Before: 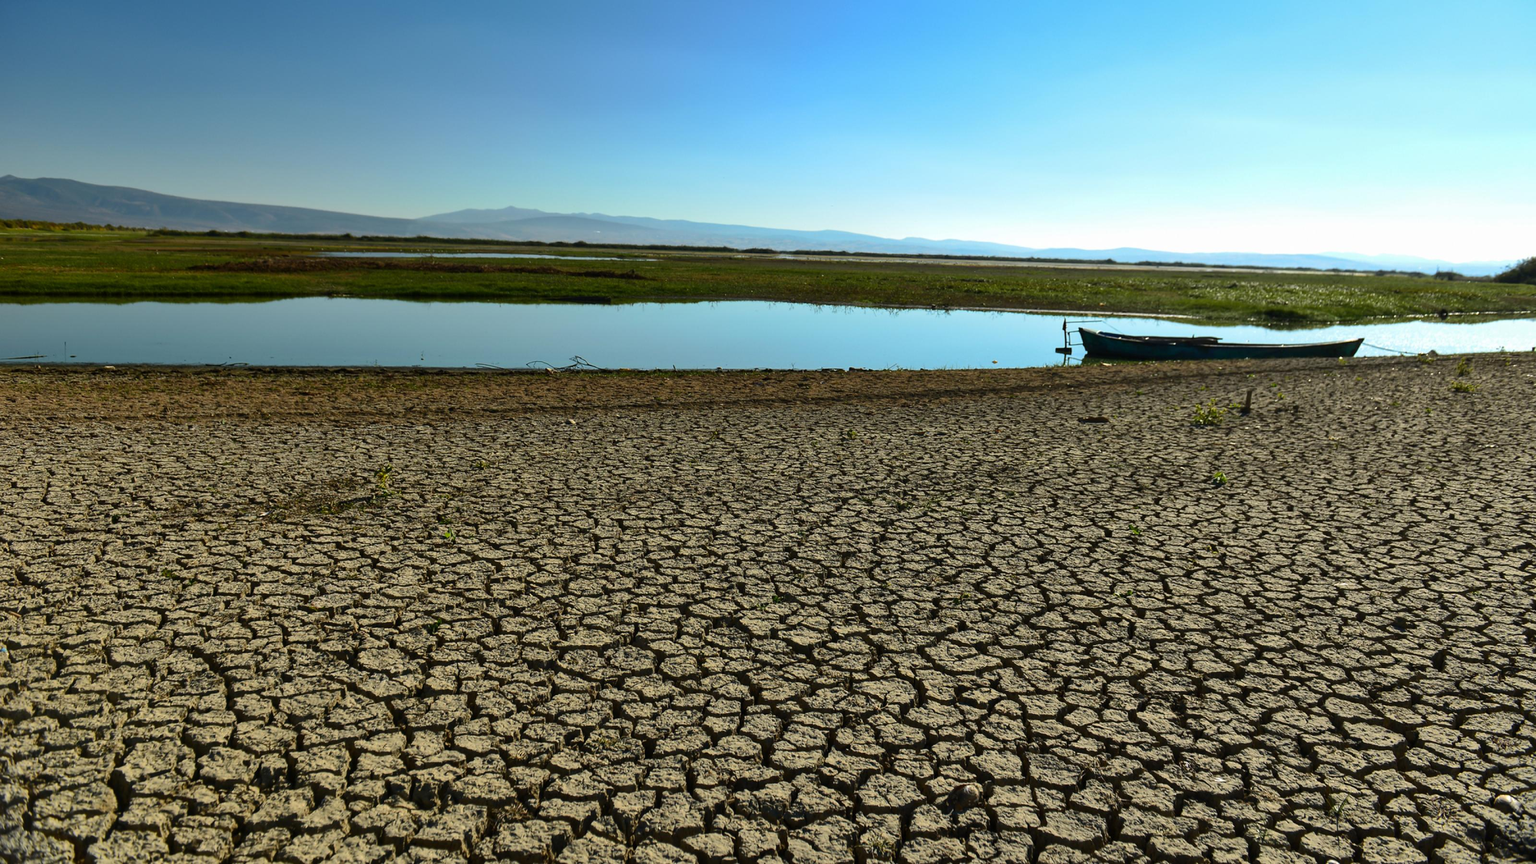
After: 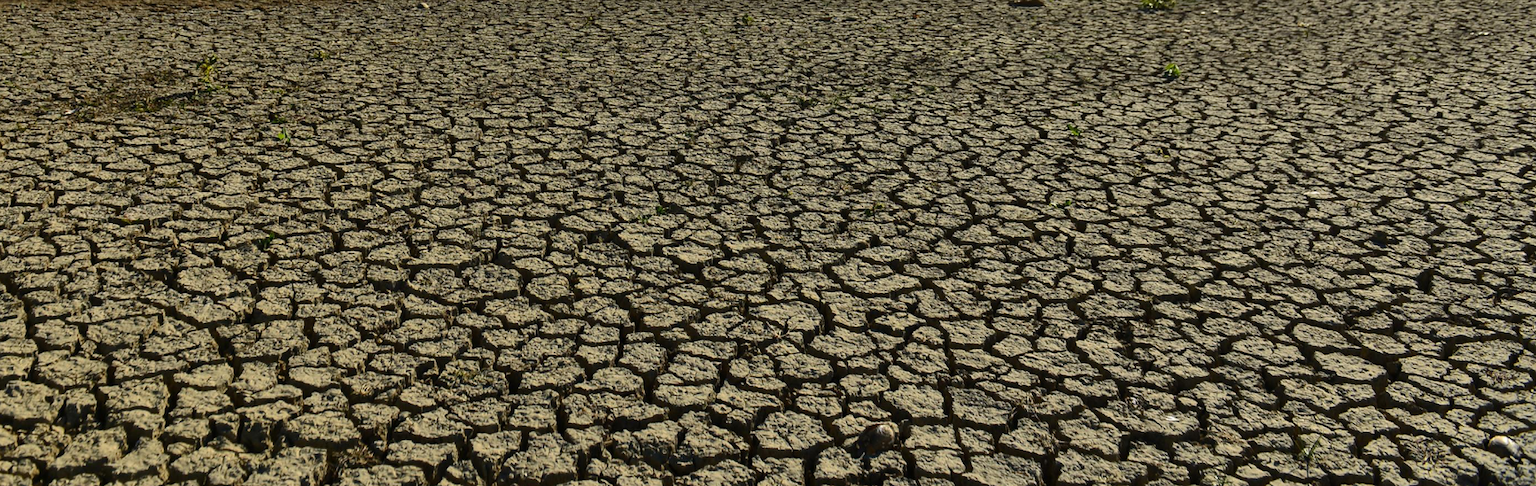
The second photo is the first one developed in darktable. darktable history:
crop and rotate: left 13.292%, top 48.311%, bottom 2.808%
